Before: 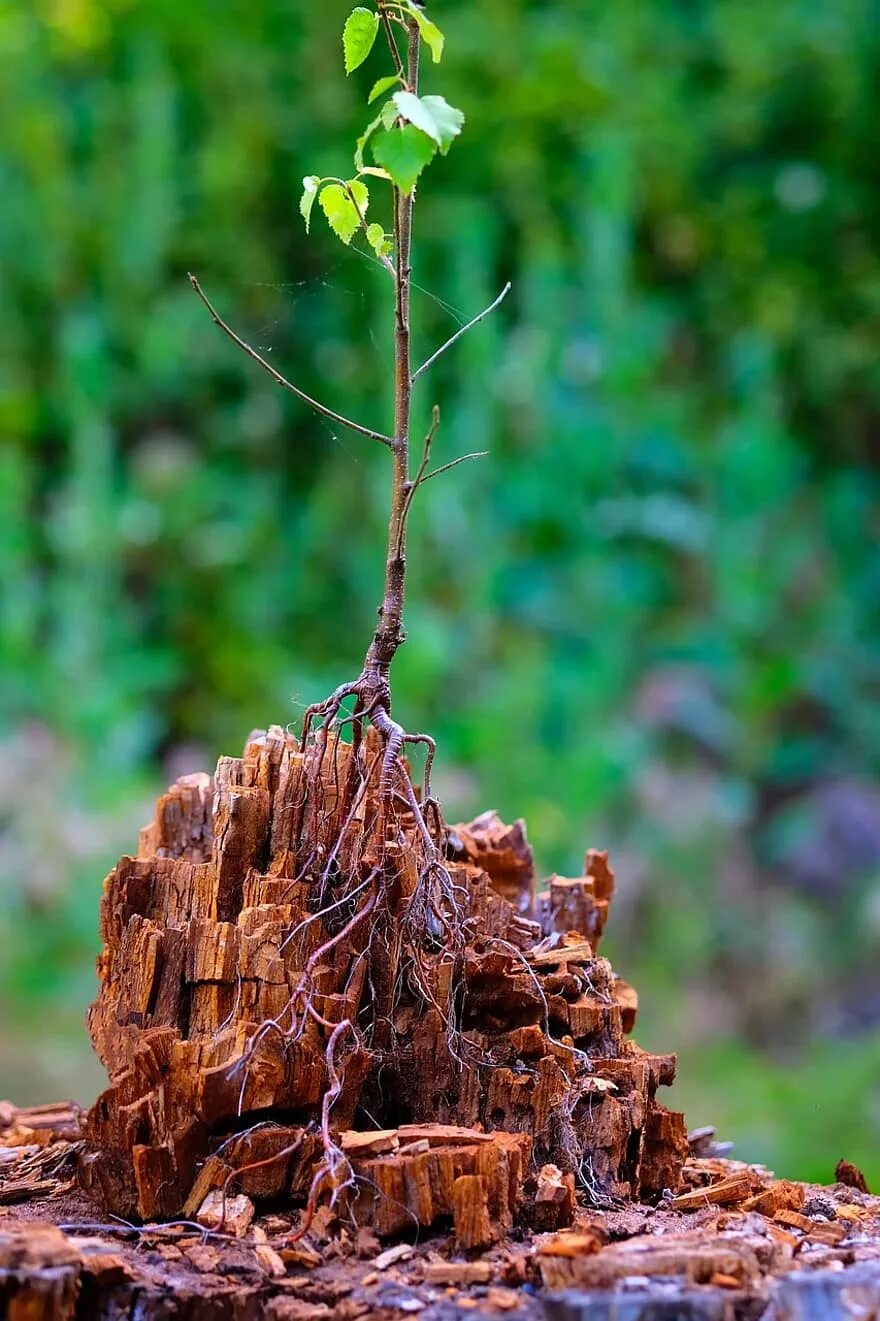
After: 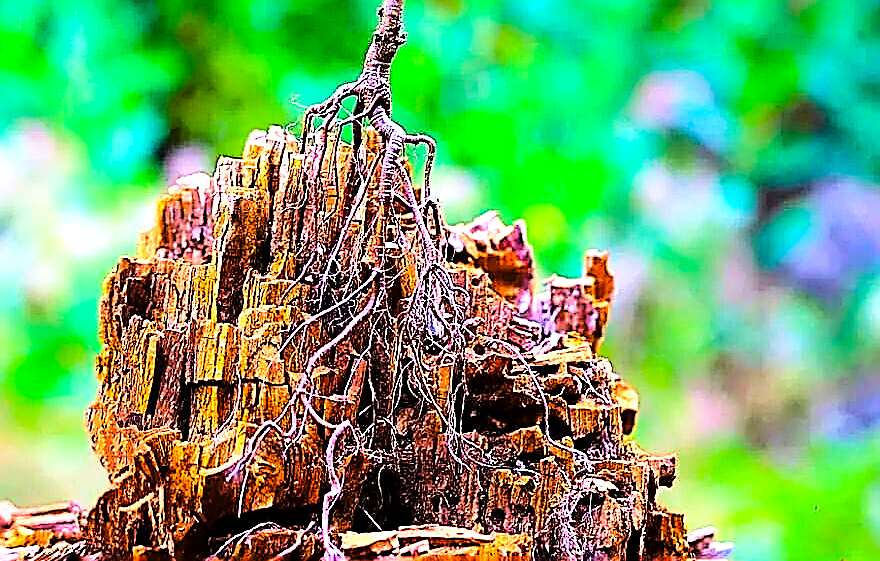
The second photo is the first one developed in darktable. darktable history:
velvia: on, module defaults
sharpen: amount 1.995
crop: top 45.38%, bottom 12.143%
color balance rgb: linear chroma grading › global chroma 14.455%, perceptual saturation grading › global saturation 29.564%, perceptual brilliance grading › global brilliance 2.829%, perceptual brilliance grading › highlights -2.877%, perceptual brilliance grading › shadows 3.118%, global vibrance 20%
color correction: highlights a* 0.057, highlights b* -0.577
exposure: exposure 0.994 EV, compensate highlight preservation false
tone curve: curves: ch0 [(0, 0) (0.003, 0) (0.011, 0.002) (0.025, 0.004) (0.044, 0.007) (0.069, 0.015) (0.1, 0.025) (0.136, 0.04) (0.177, 0.09) (0.224, 0.152) (0.277, 0.239) (0.335, 0.335) (0.399, 0.43) (0.468, 0.524) (0.543, 0.621) (0.623, 0.712) (0.709, 0.792) (0.801, 0.871) (0.898, 0.951) (1, 1)], color space Lab, linked channels, preserve colors none
tone equalizer: -8 EV -0.441 EV, -7 EV -0.399 EV, -6 EV -0.356 EV, -5 EV -0.19 EV, -3 EV 0.238 EV, -2 EV 0.349 EV, -1 EV 0.37 EV, +0 EV 0.405 EV, edges refinement/feathering 500, mask exposure compensation -1.57 EV, preserve details no
